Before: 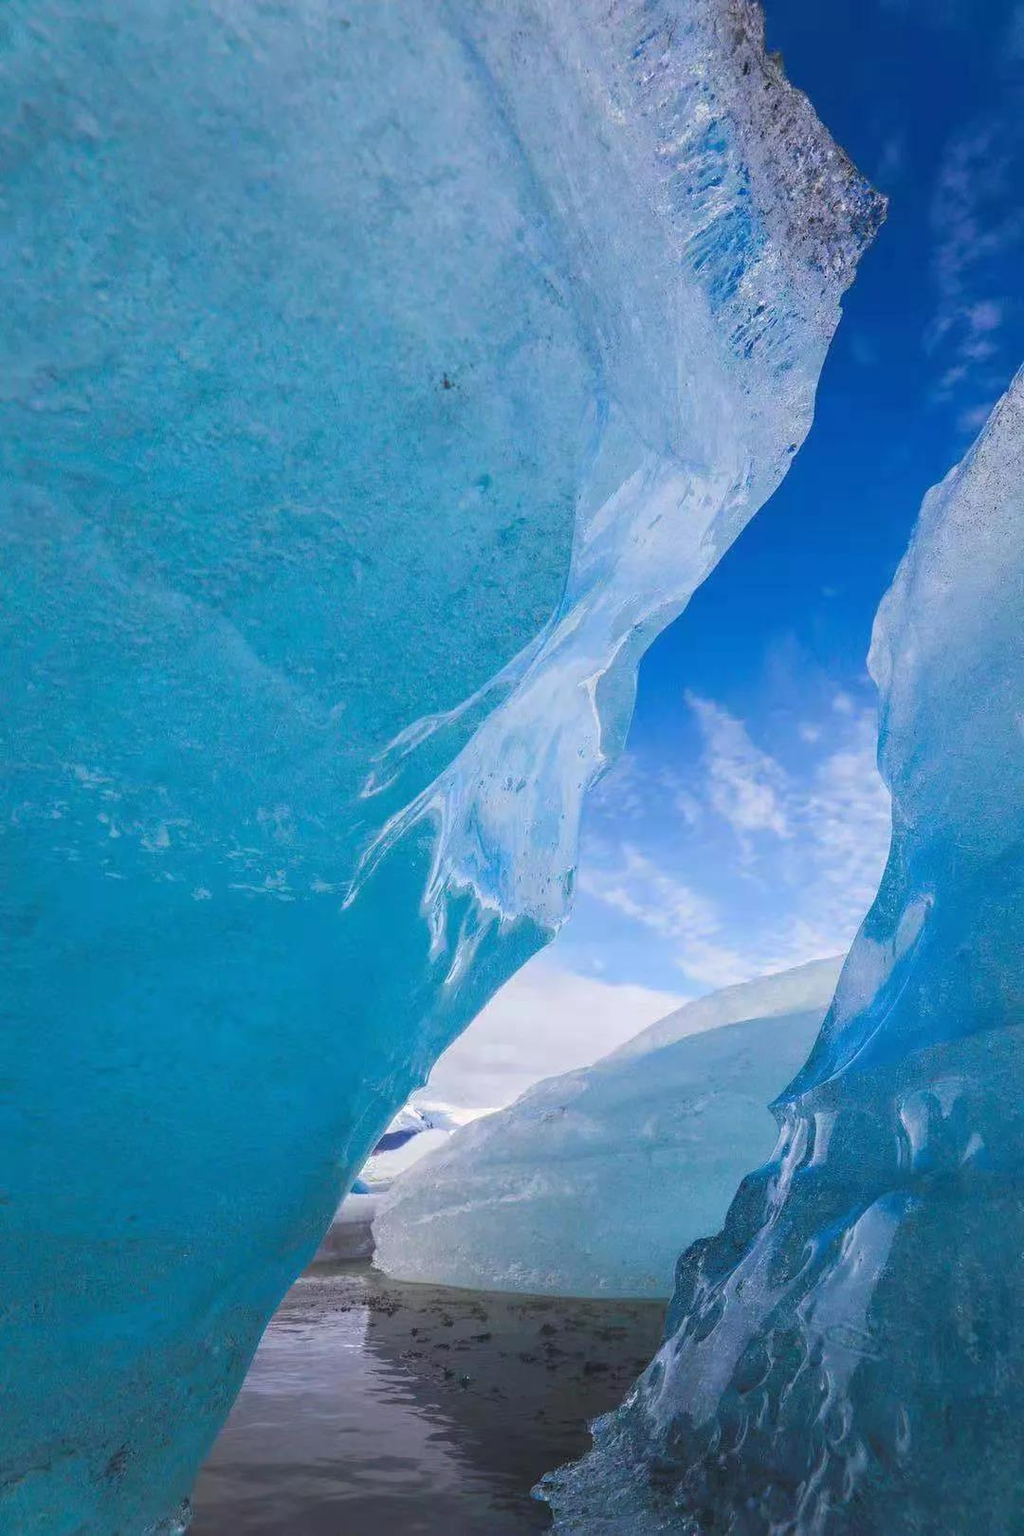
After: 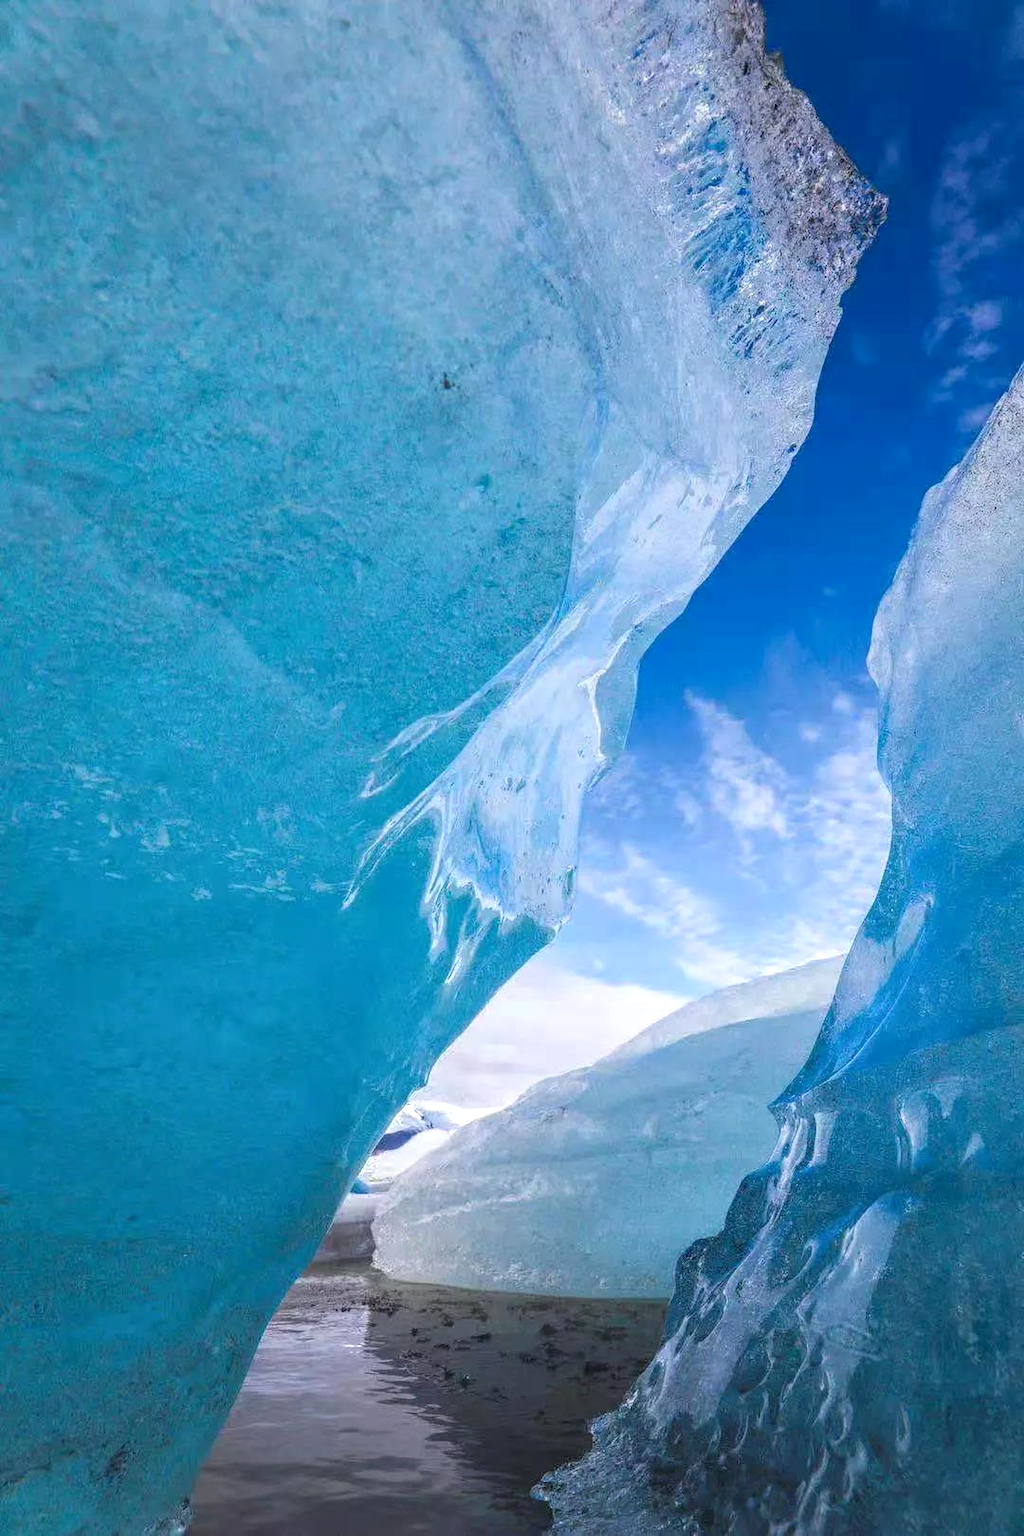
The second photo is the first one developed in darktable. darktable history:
exposure: exposure 0.178 EV, compensate exposure bias true, compensate highlight preservation false
local contrast: detail 130%
